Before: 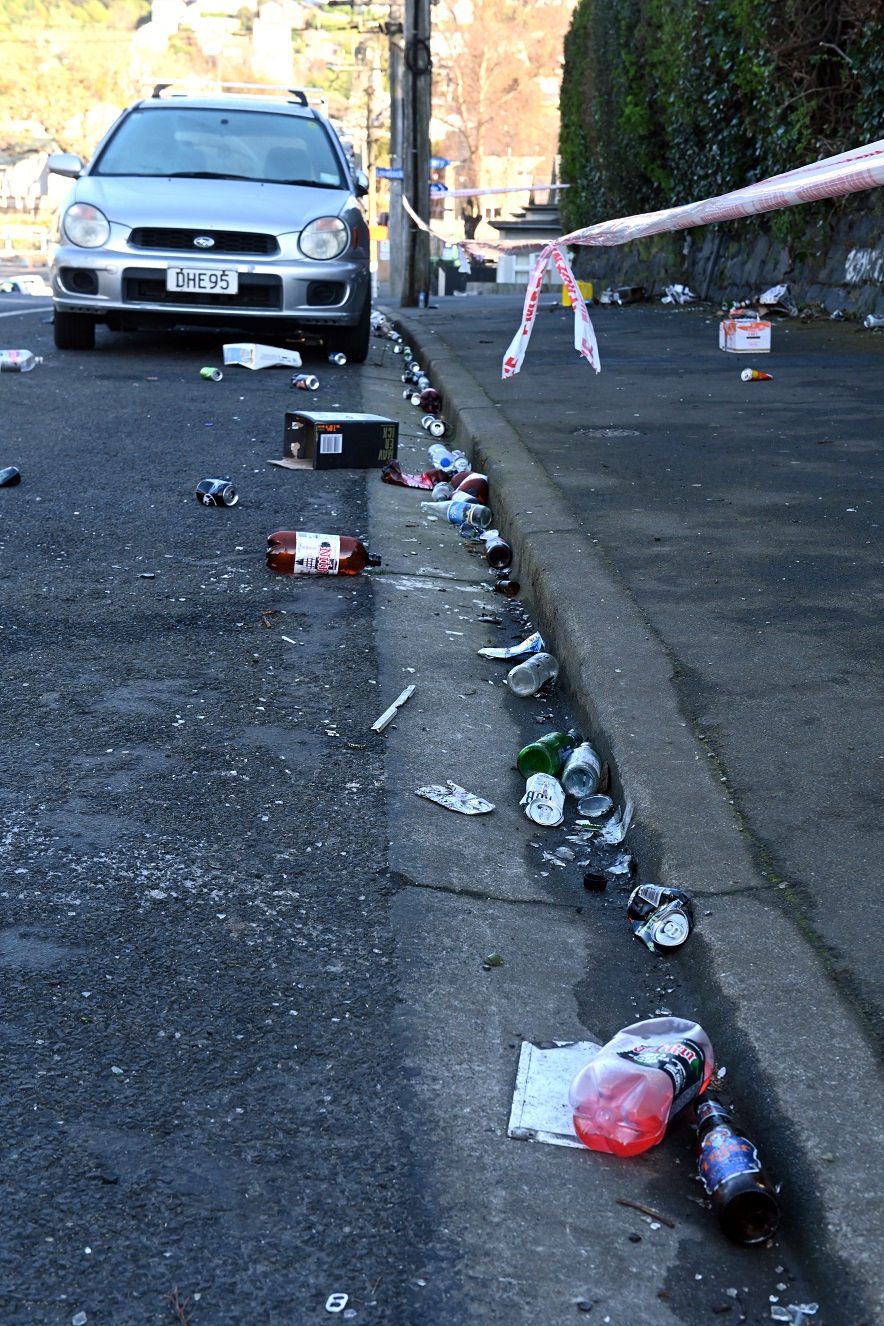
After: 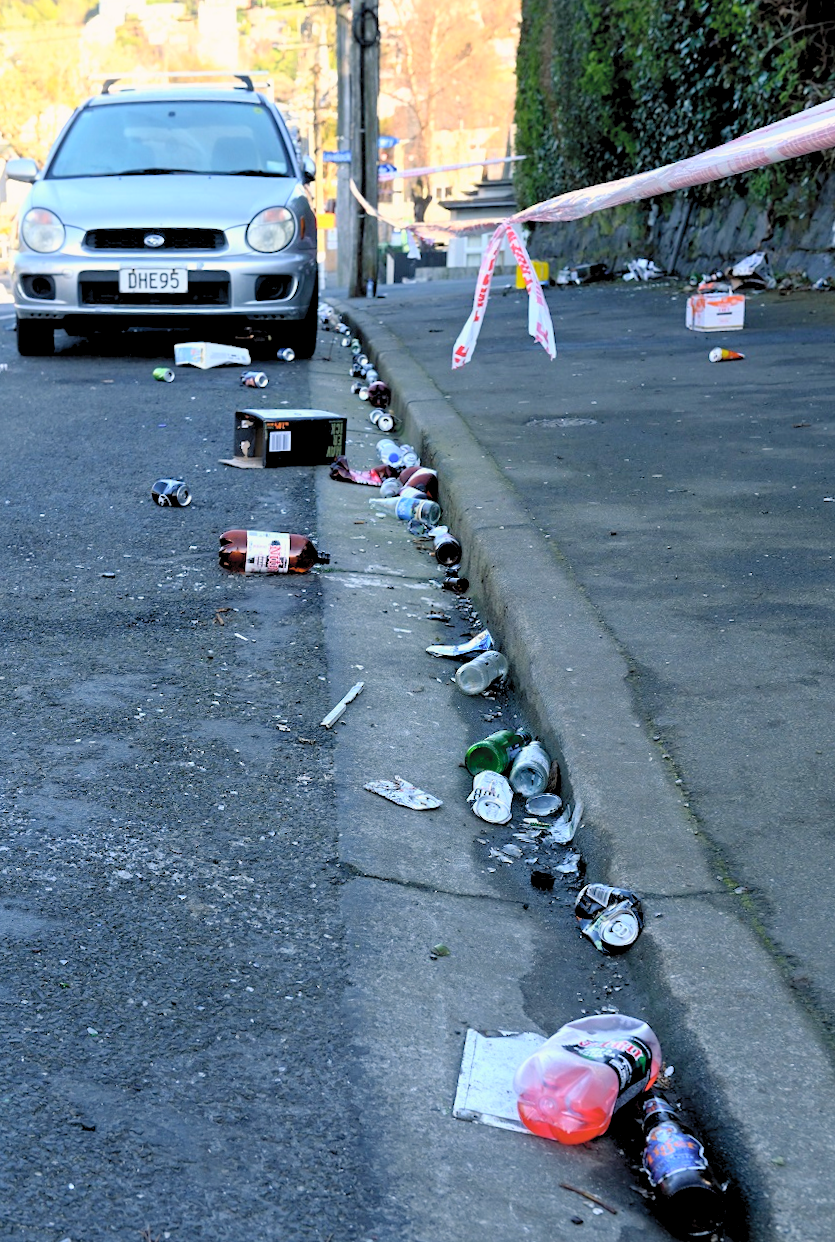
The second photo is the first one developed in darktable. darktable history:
contrast brightness saturation: brightness 0.28
exposure: black level correction 0.002, exposure -0.1 EV, compensate highlight preservation false
rotate and perspective: rotation 0.062°, lens shift (vertical) 0.115, lens shift (horizontal) -0.133, crop left 0.047, crop right 0.94, crop top 0.061, crop bottom 0.94
color balance rgb: shadows lift › chroma 2%, shadows lift › hue 217.2°, power › hue 60°, highlights gain › chroma 1%, highlights gain › hue 69.6°, global offset › luminance -0.5%, perceptual saturation grading › global saturation 15%, global vibrance 15%
